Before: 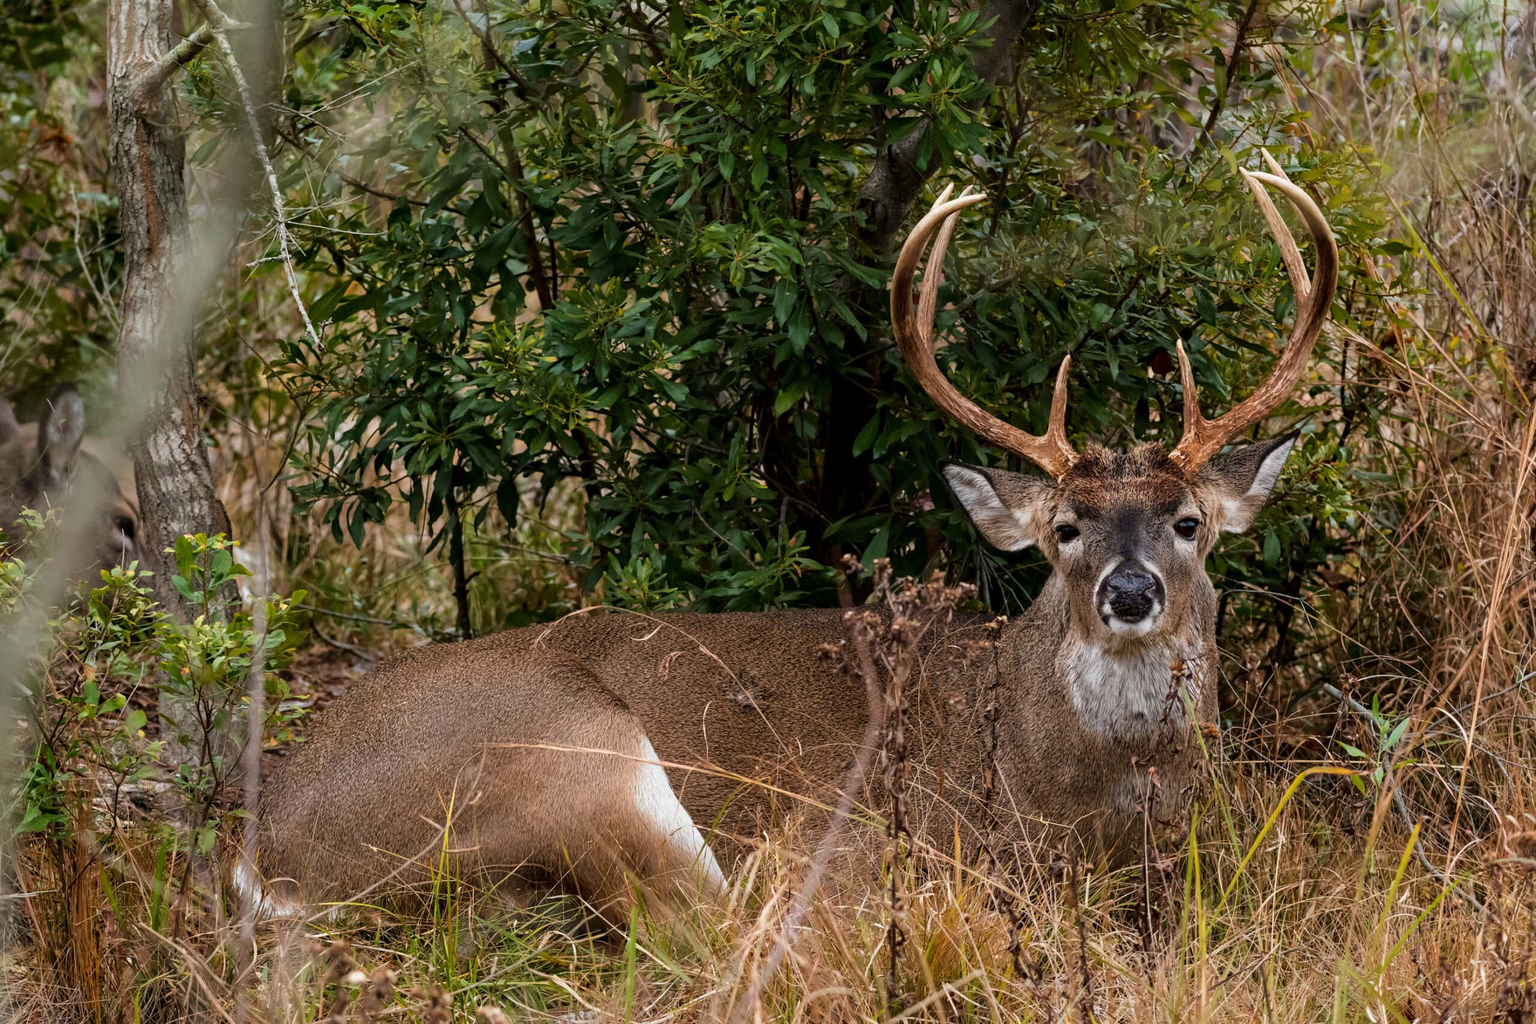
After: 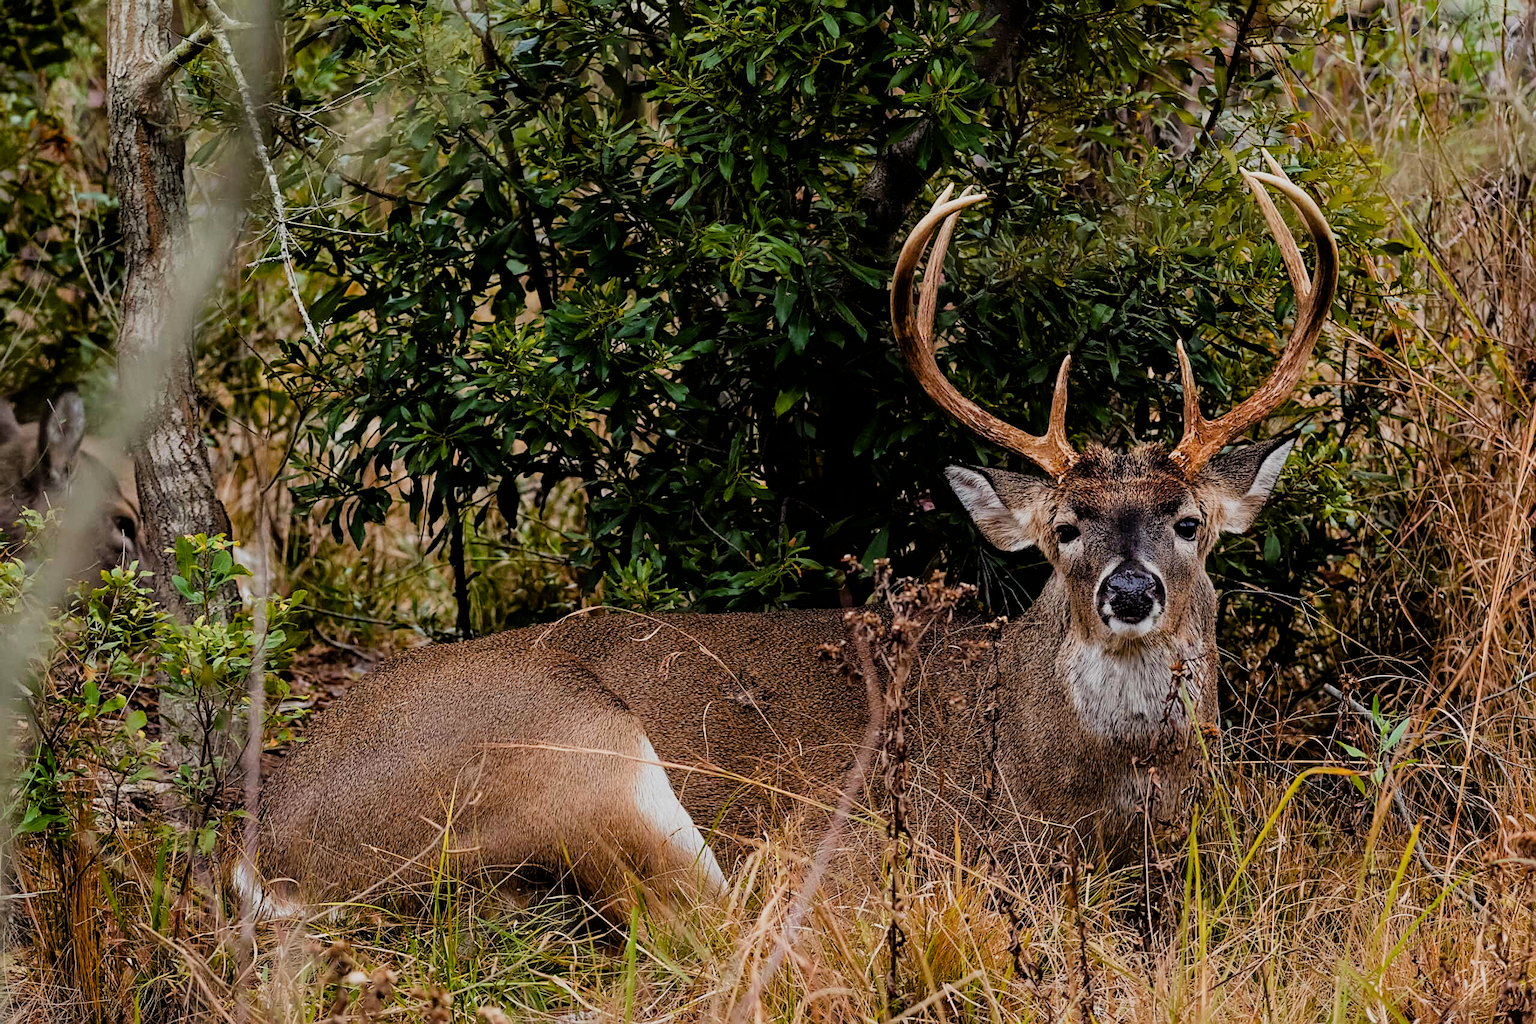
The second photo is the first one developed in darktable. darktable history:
sharpen: on, module defaults
filmic rgb: black relative exposure -5.13 EV, white relative exposure 3.96 EV, hardness 2.9, contrast 1.297, highlights saturation mix -11.16%
color balance rgb: shadows lift › chroma 3.205%, shadows lift › hue 281.52°, perceptual saturation grading › global saturation 20.753%, perceptual saturation grading › highlights -19.873%, perceptual saturation grading › shadows 29.314%, contrast -10.272%
